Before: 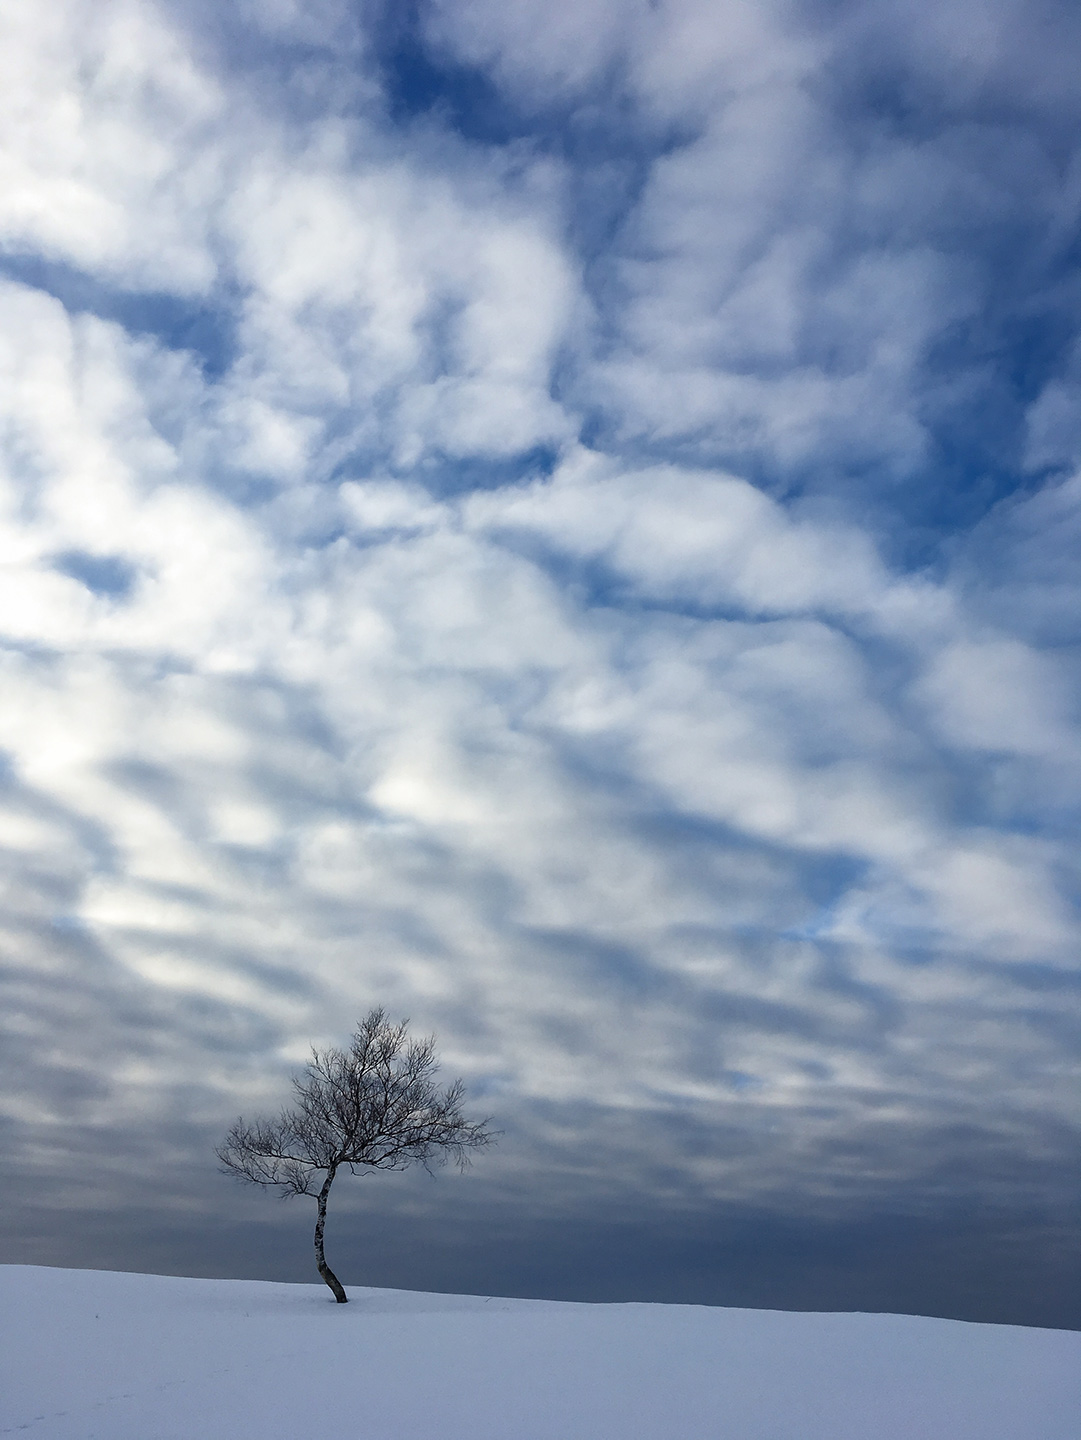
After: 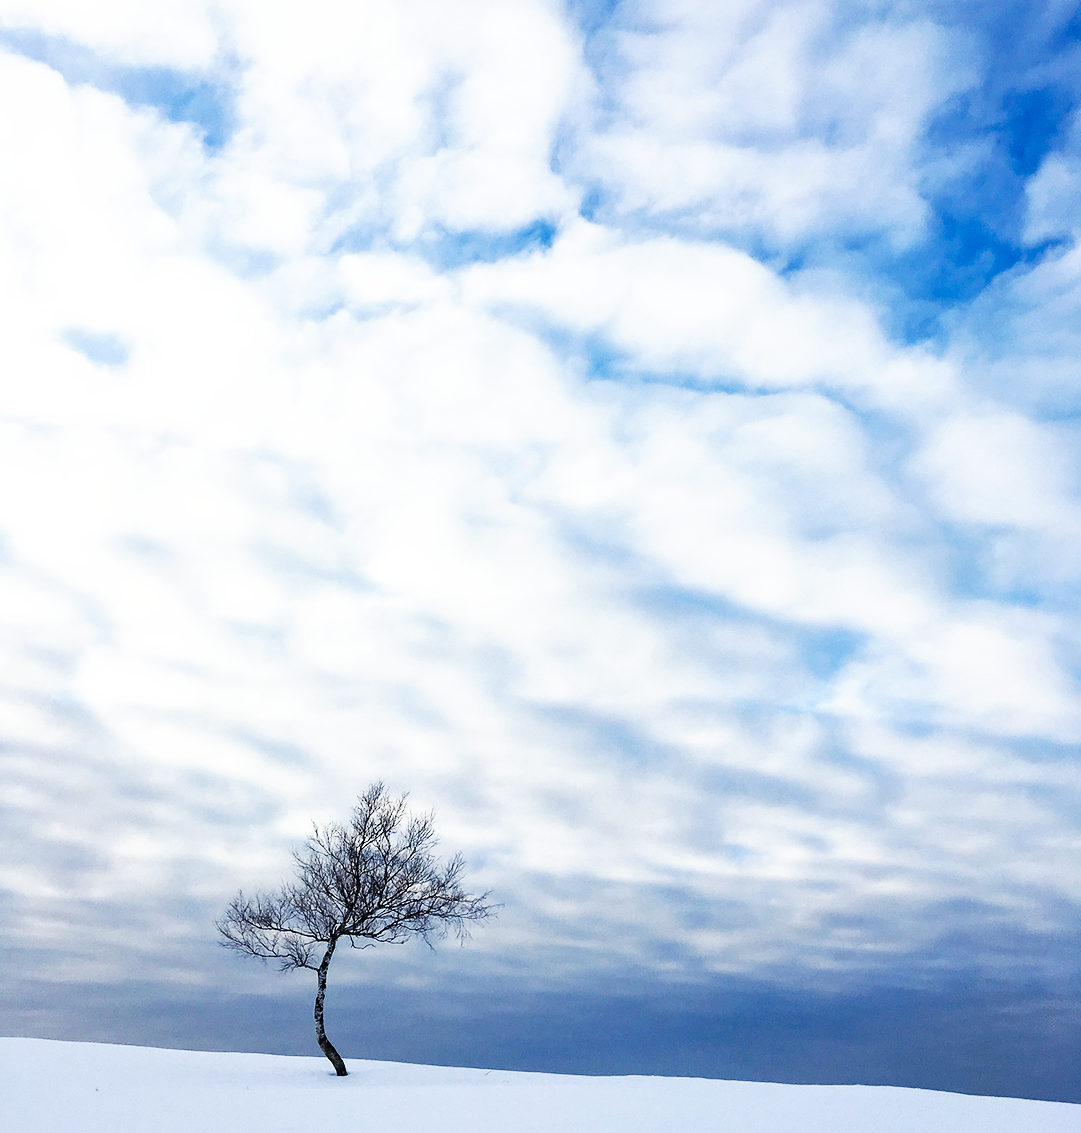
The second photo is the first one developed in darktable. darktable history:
crop and rotate: top 15.774%, bottom 5.506%
exposure: exposure 0.128 EV, compensate highlight preservation false
base curve: curves: ch0 [(0, 0) (0.007, 0.004) (0.027, 0.03) (0.046, 0.07) (0.207, 0.54) (0.442, 0.872) (0.673, 0.972) (1, 1)], preserve colors none
